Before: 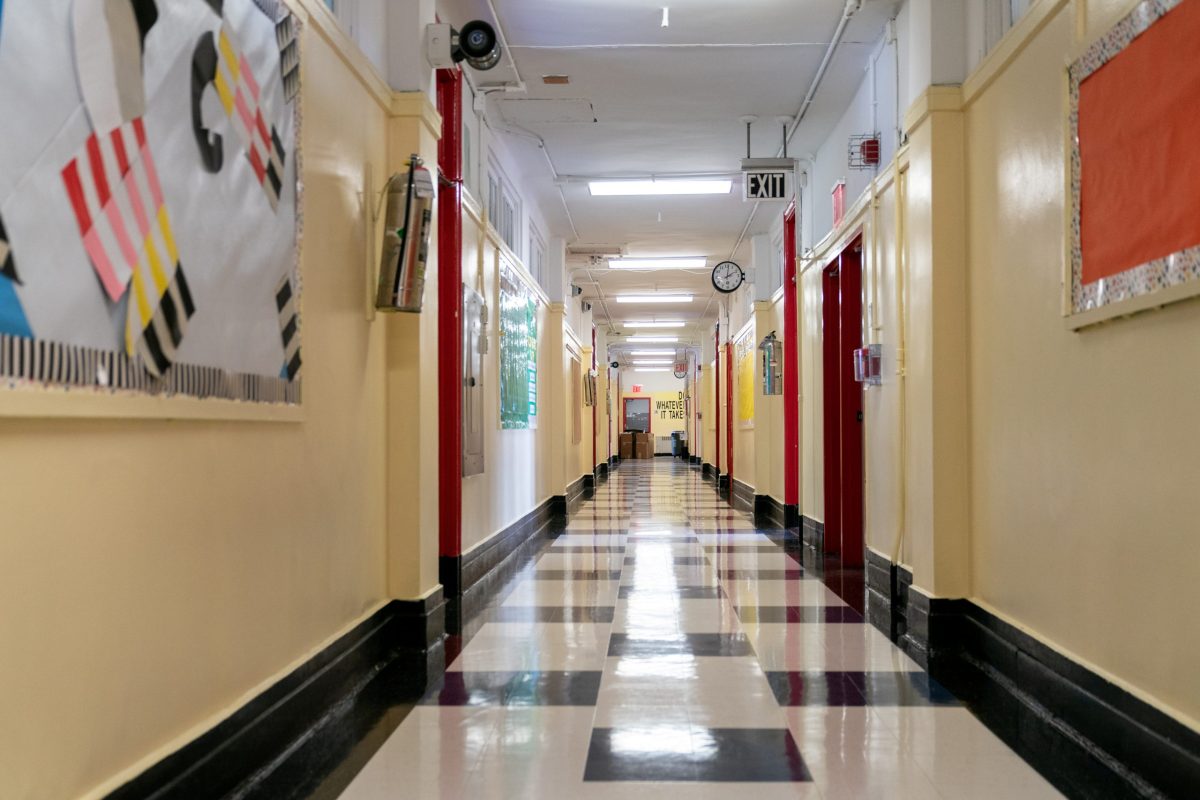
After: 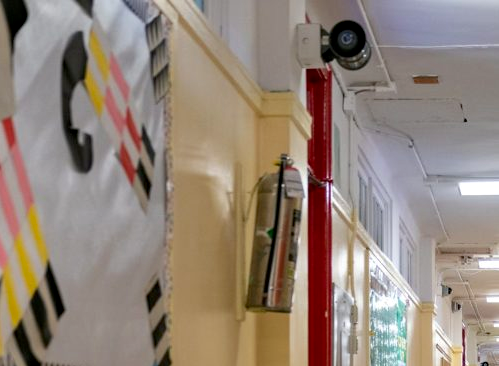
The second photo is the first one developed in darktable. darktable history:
crop and rotate: left 10.883%, top 0.052%, right 47.528%, bottom 54.172%
haze removal: compatibility mode true, adaptive false
